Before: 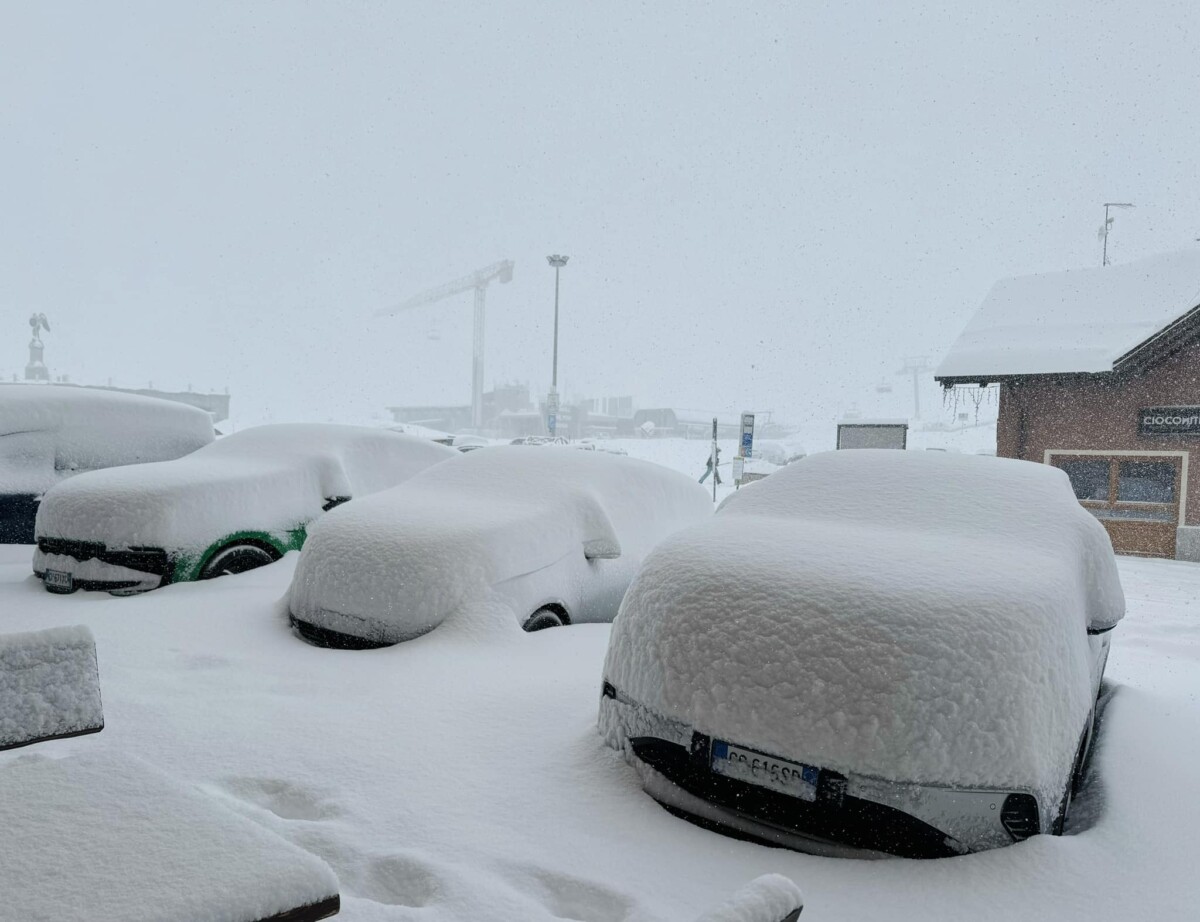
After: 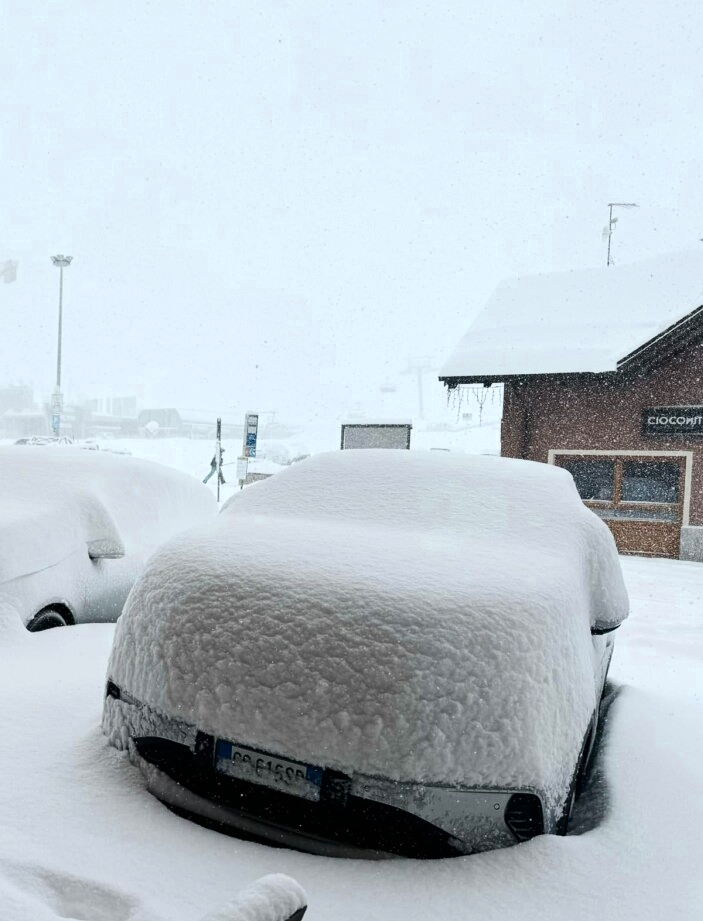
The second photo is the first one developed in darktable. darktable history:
crop: left 41.402%
contrast brightness saturation: contrast 0.28
color zones: curves: ch0 [(0.018, 0.548) (0.197, 0.654) (0.425, 0.447) (0.605, 0.658) (0.732, 0.579)]; ch1 [(0.105, 0.531) (0.224, 0.531) (0.386, 0.39) (0.618, 0.456) (0.732, 0.456) (0.956, 0.421)]; ch2 [(0.039, 0.583) (0.215, 0.465) (0.399, 0.544) (0.465, 0.548) (0.614, 0.447) (0.724, 0.43) (0.882, 0.623) (0.956, 0.632)]
